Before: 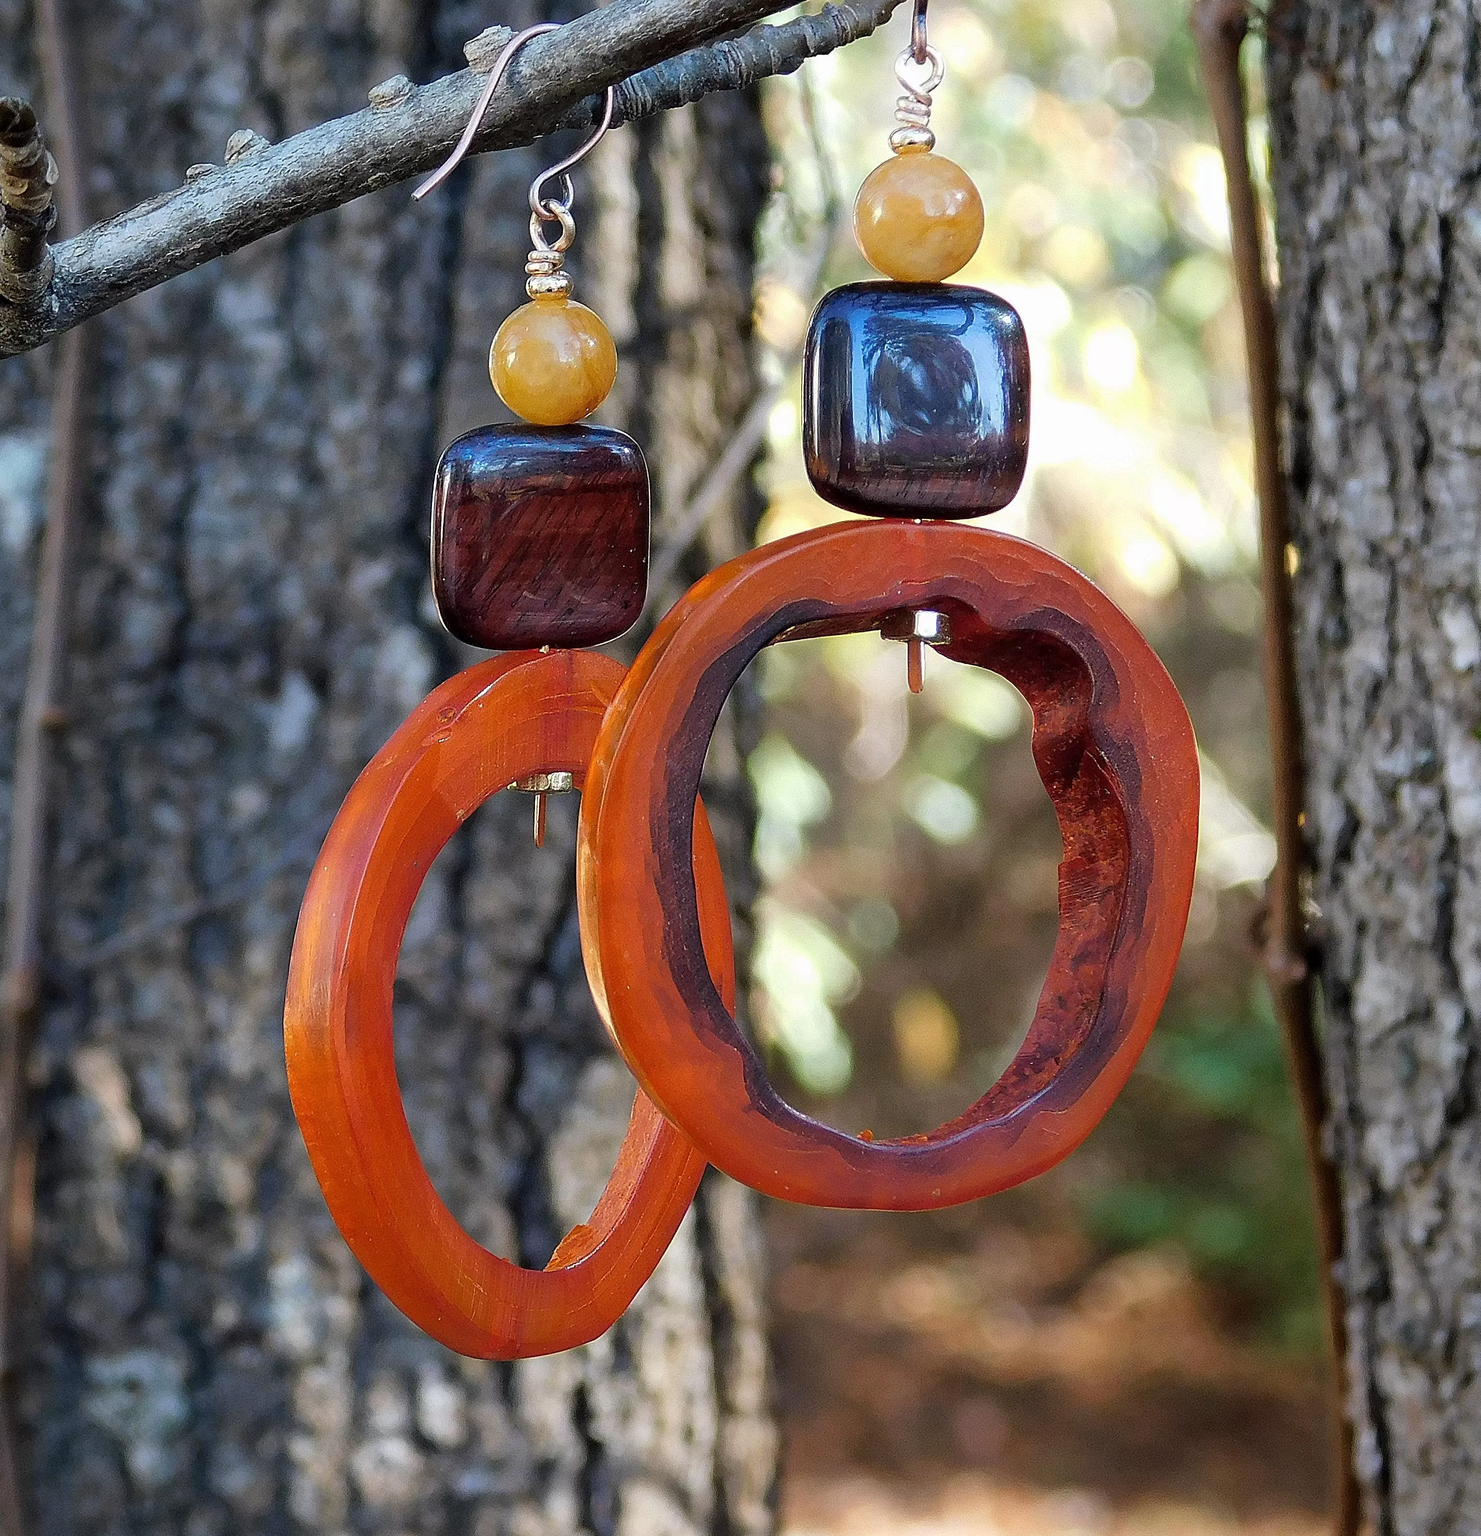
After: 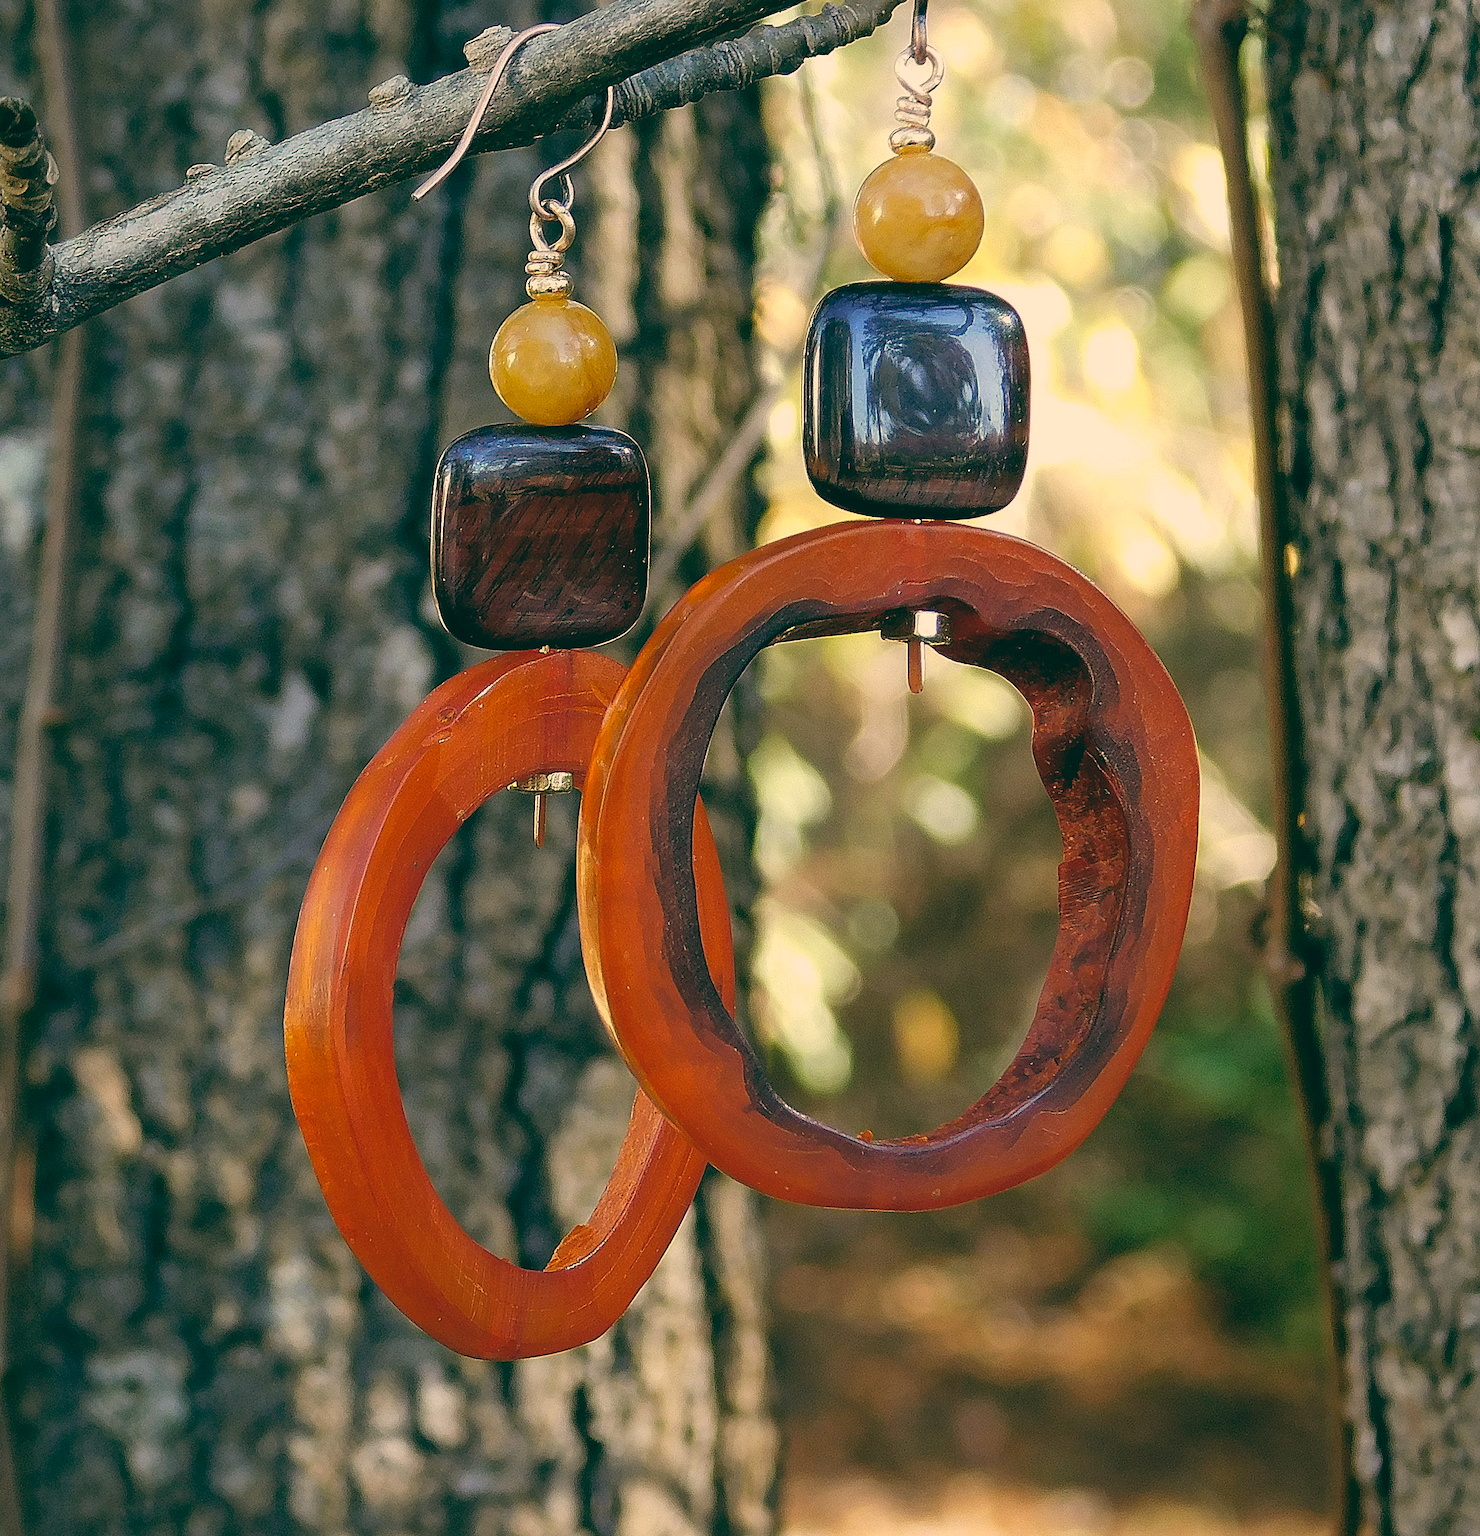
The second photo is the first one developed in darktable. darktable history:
sharpen: amount 0.2
color balance: lift [1.005, 0.99, 1.007, 1.01], gamma [1, 1.034, 1.032, 0.966], gain [0.873, 1.055, 1.067, 0.933]
color correction: highlights a* 11.96, highlights b* 11.58
